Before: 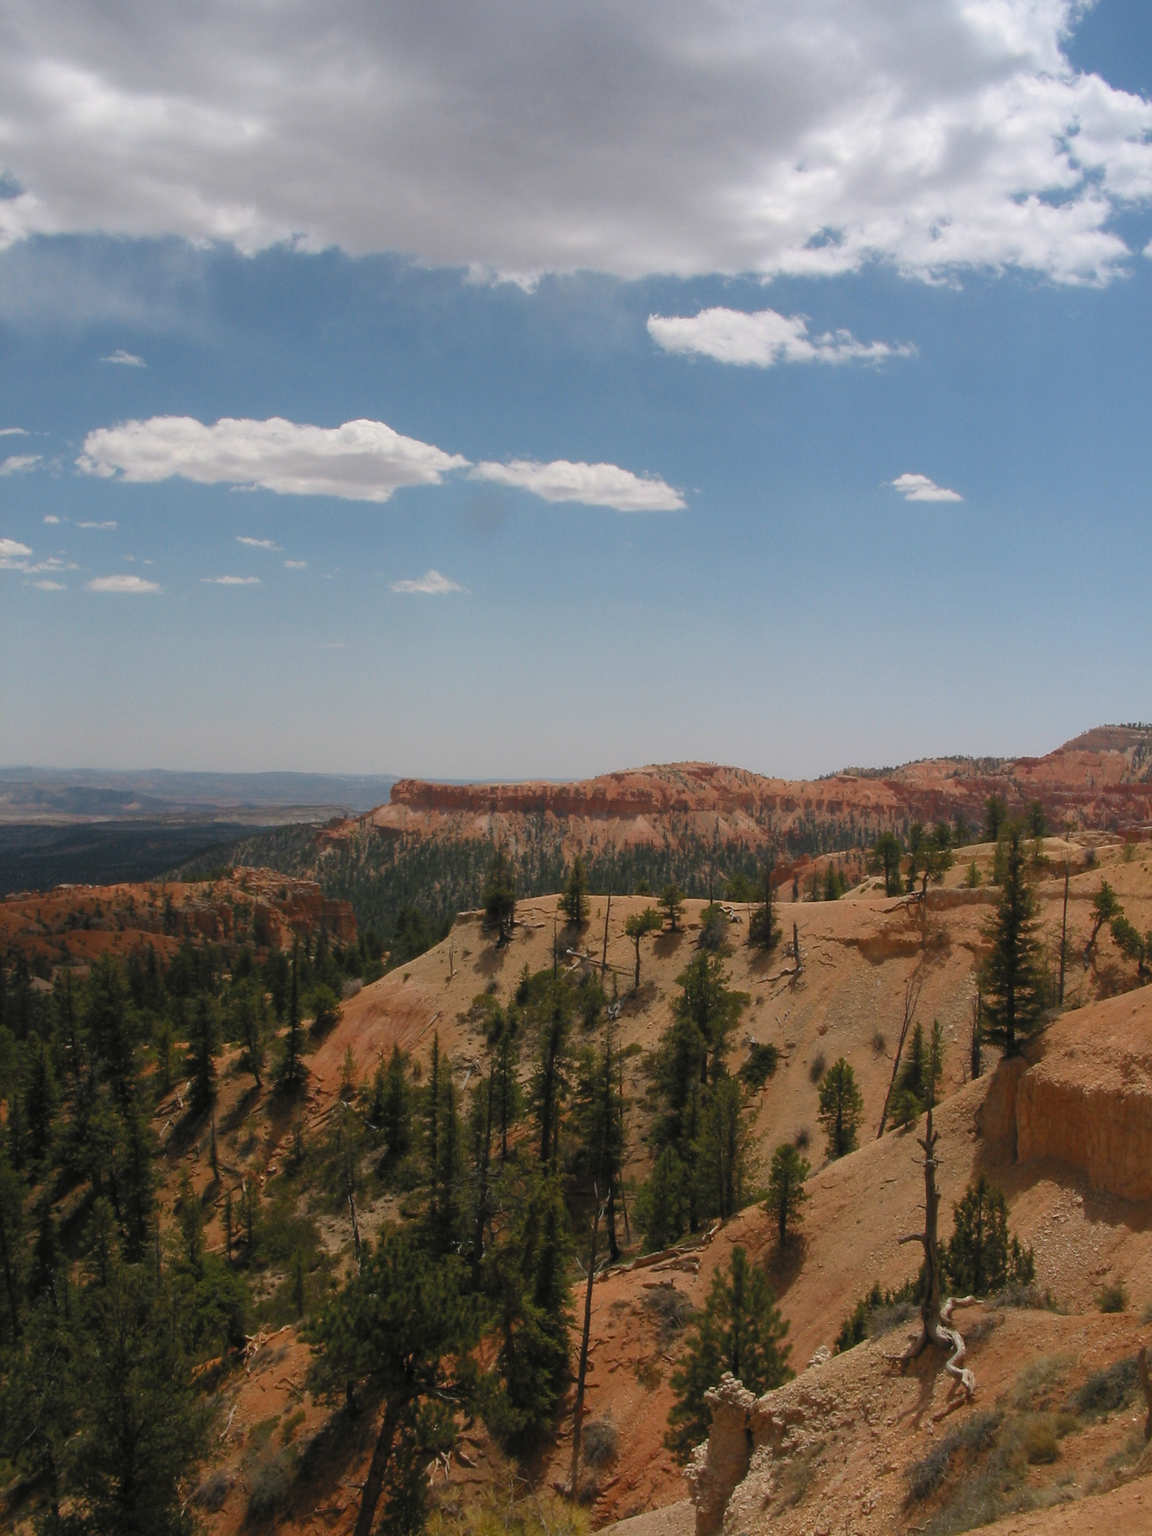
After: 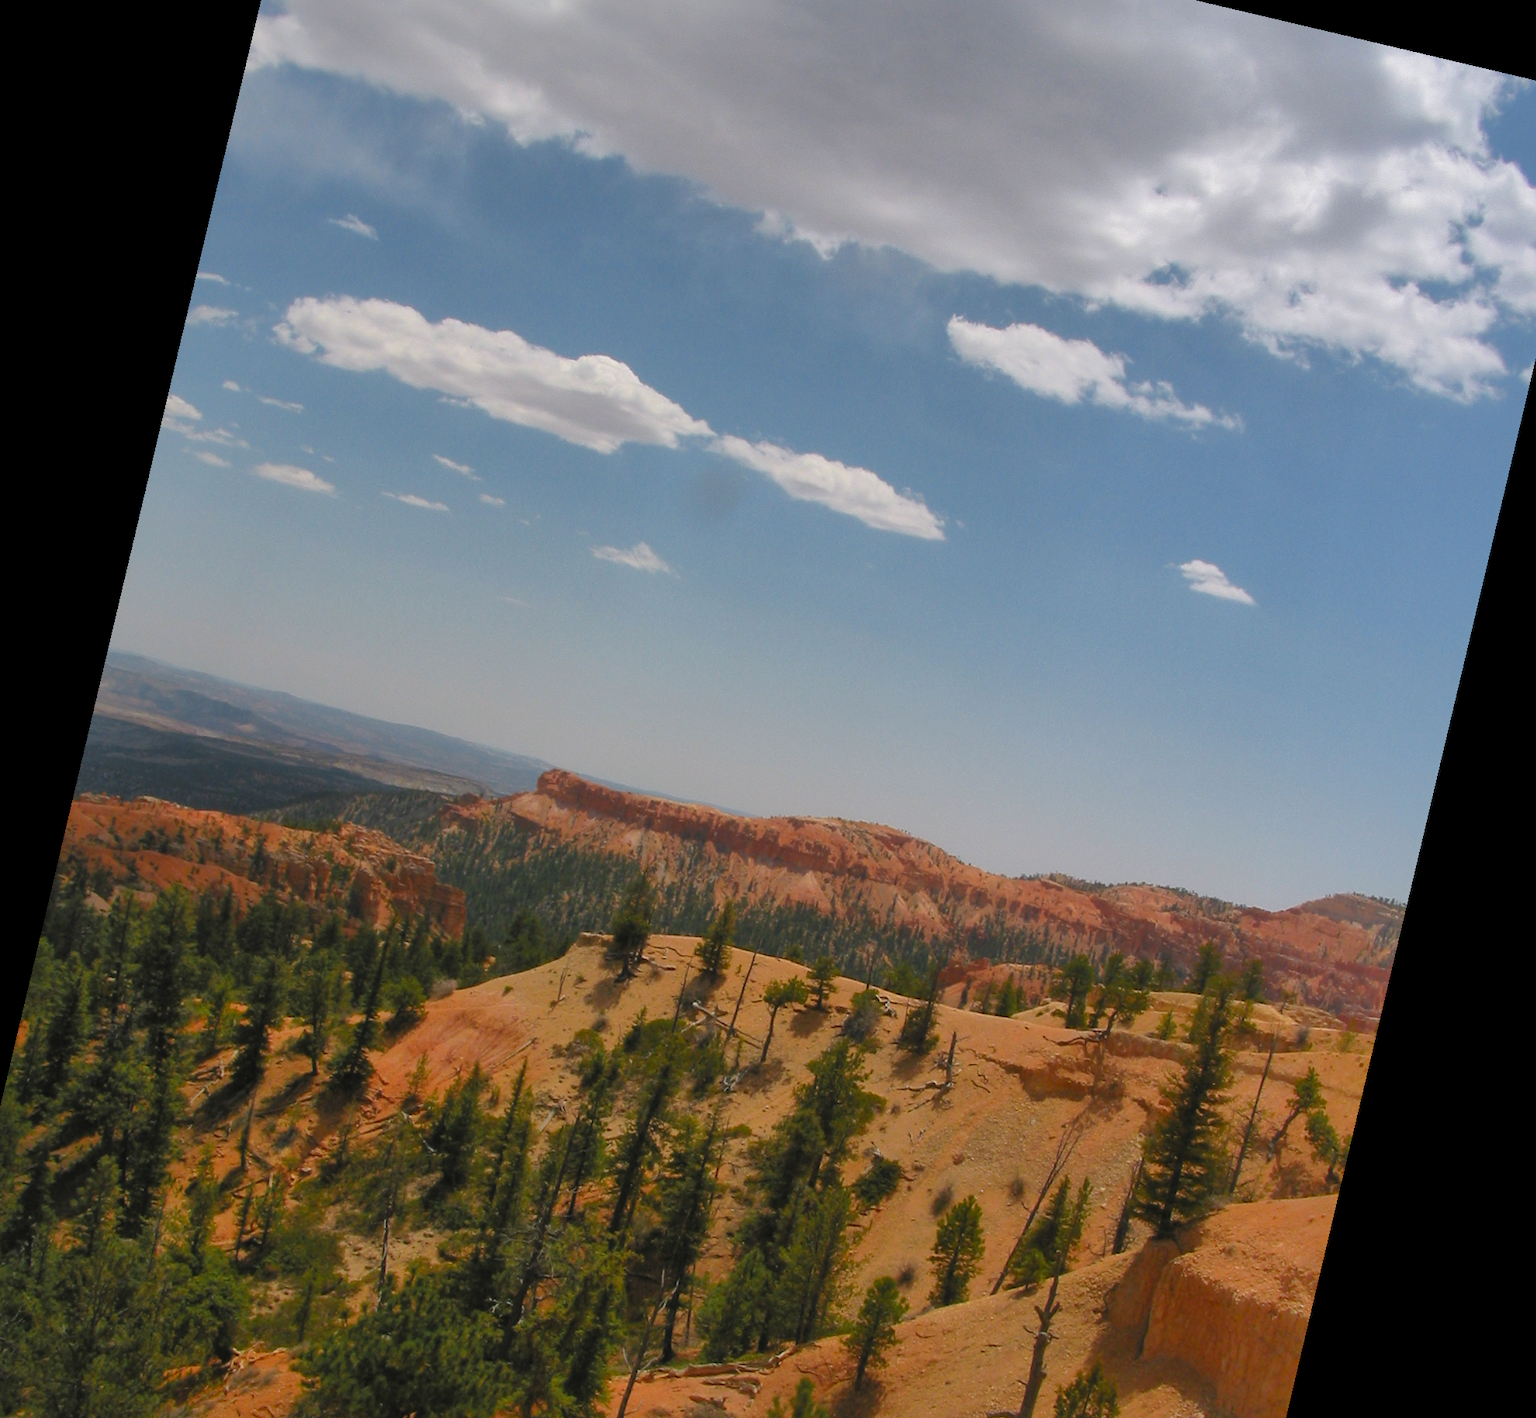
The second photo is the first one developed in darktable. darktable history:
rotate and perspective: rotation 13.27°, automatic cropping off
crop: left 5.596%, top 10.314%, right 3.534%, bottom 19.395%
shadows and highlights: on, module defaults
color zones: curves: ch0 [(0.224, 0.526) (0.75, 0.5)]; ch1 [(0.055, 0.526) (0.224, 0.761) (0.377, 0.526) (0.75, 0.5)]
